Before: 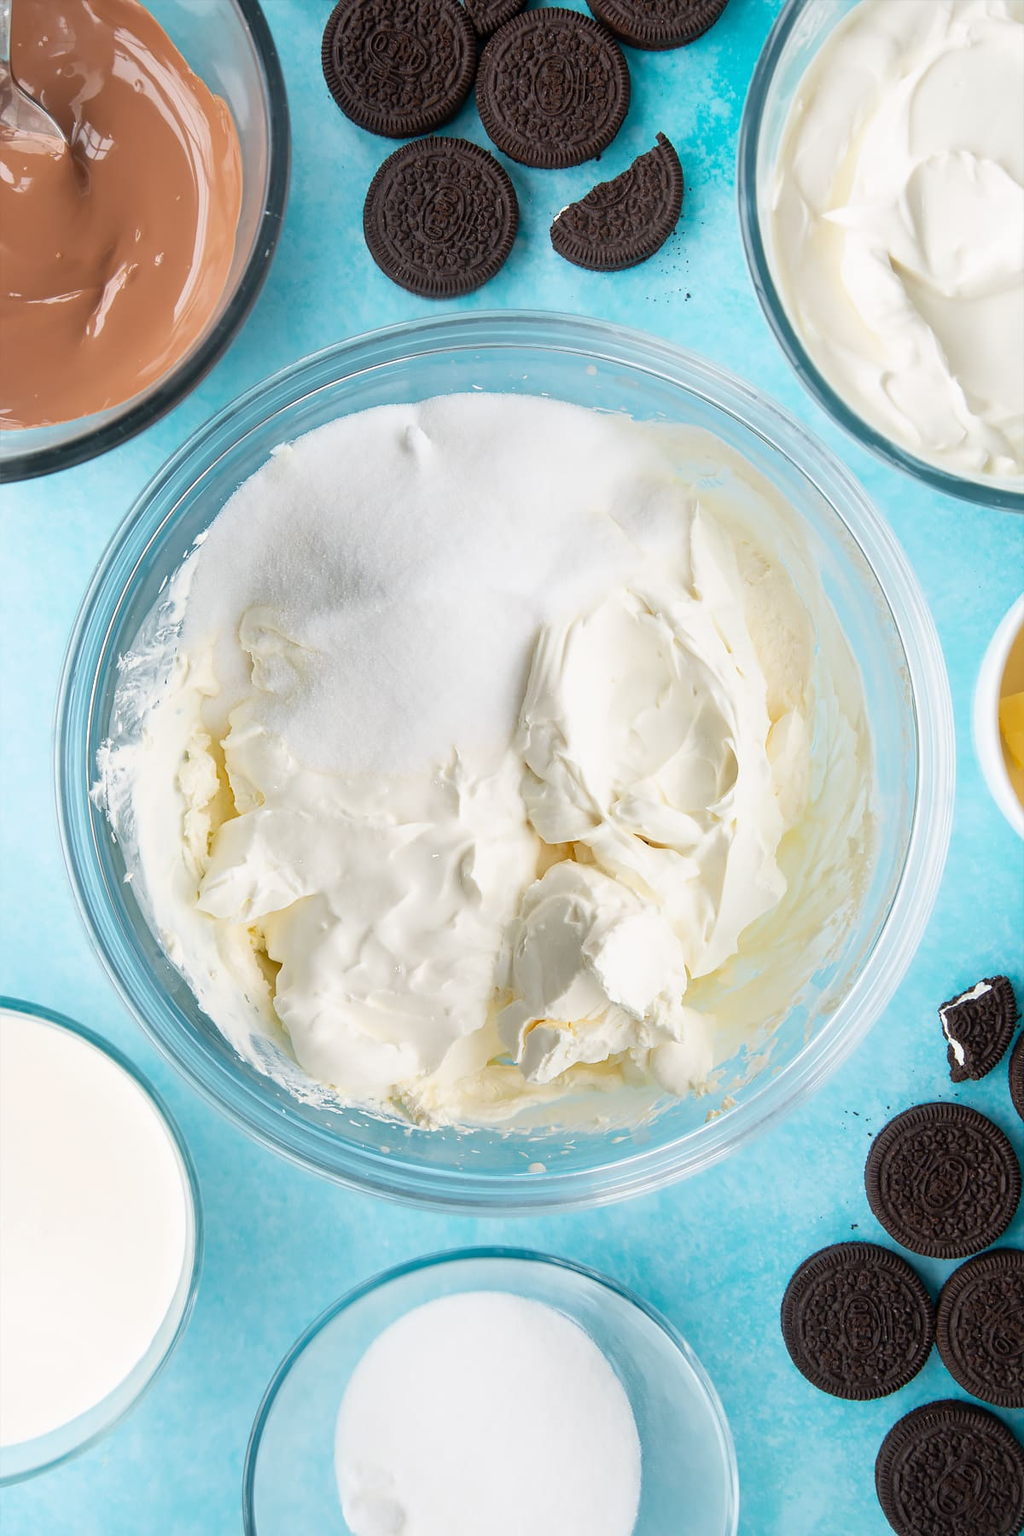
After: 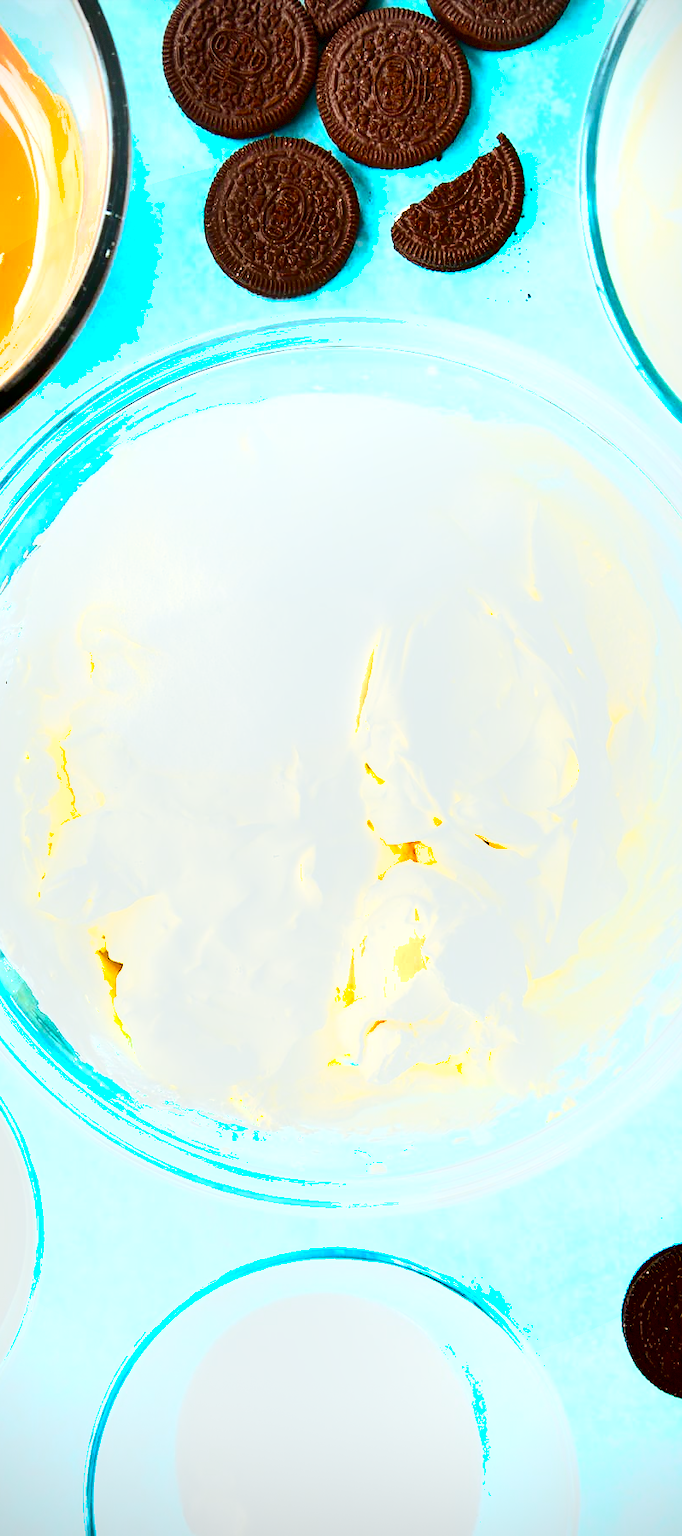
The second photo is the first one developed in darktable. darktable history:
contrast brightness saturation: contrast 0.274
crop and rotate: left 15.605%, right 17.799%
vignetting: dithering 8-bit output, unbound false
shadows and highlights: radius 264.69, soften with gaussian
contrast equalizer: y [[0.5 ×6], [0.5 ×6], [0.5, 0.5, 0.501, 0.545, 0.707, 0.863], [0 ×6], [0 ×6]]
exposure: black level correction 0, exposure 1.635 EV, compensate highlight preservation false
color balance rgb: power › luminance 9.975%, power › chroma 2.816%, power › hue 57.15°, linear chroma grading › shadows 31.327%, linear chroma grading › global chroma -1.435%, linear chroma grading › mid-tones 4.124%, perceptual saturation grading › global saturation 49.051%
